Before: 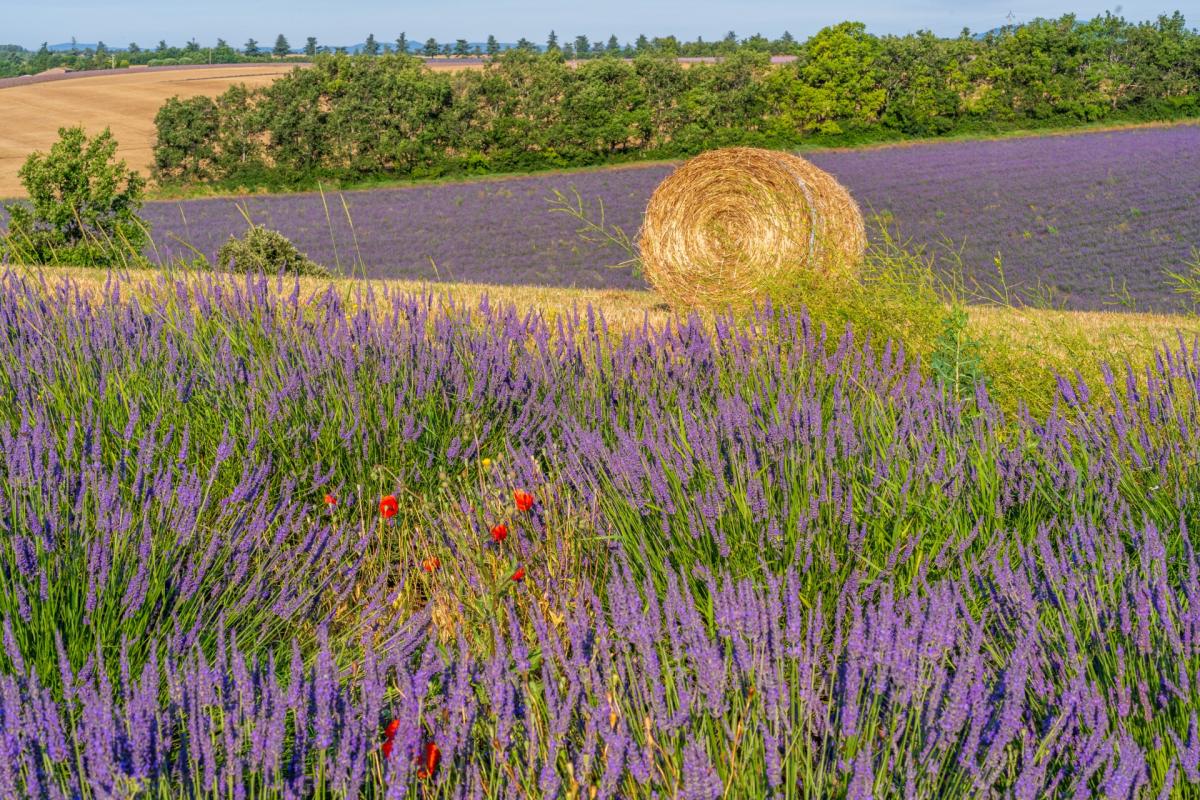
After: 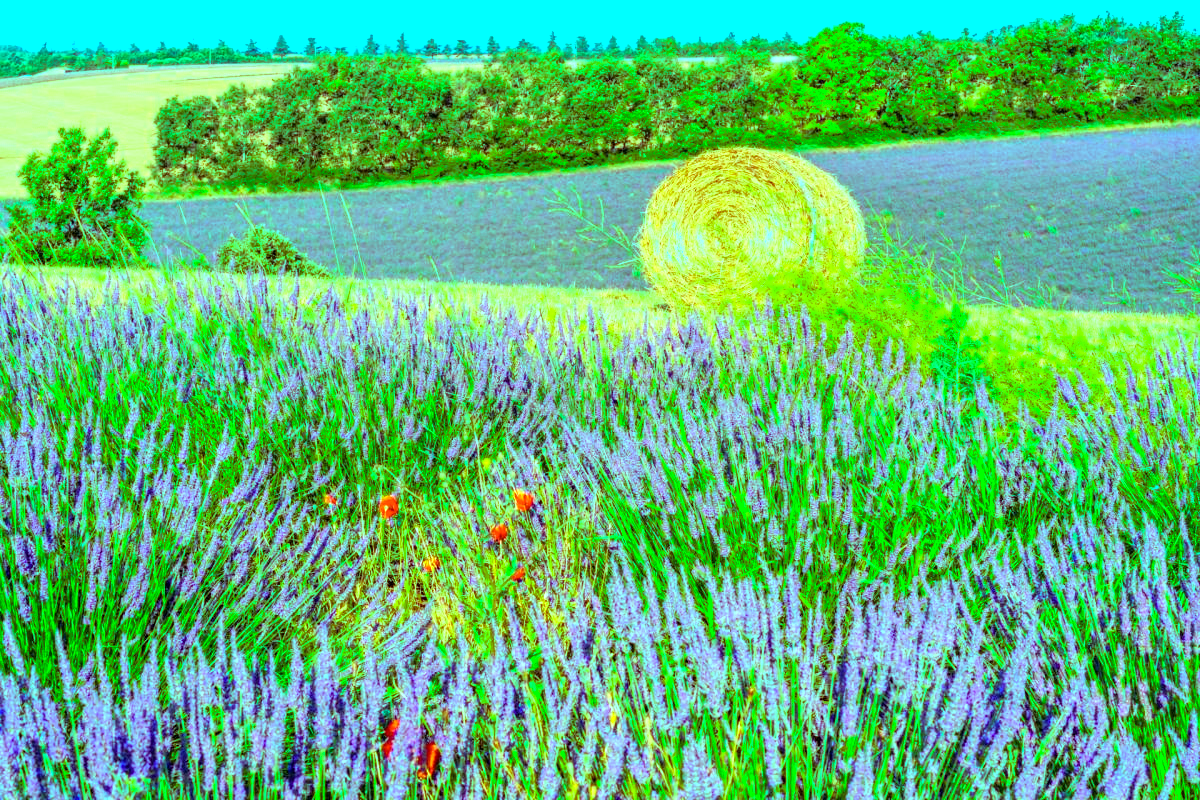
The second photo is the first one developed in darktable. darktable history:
color balance rgb: shadows lift › luminance 0.49%, shadows lift › chroma 6.83%, shadows lift › hue 300.29°, power › hue 208.98°, highlights gain › luminance 20.24%, highlights gain › chroma 13.17%, highlights gain › hue 173.85°, perceptual saturation grading › global saturation 18.05%
exposure: black level correction 0.001, exposure 1 EV, compensate highlight preservation false
